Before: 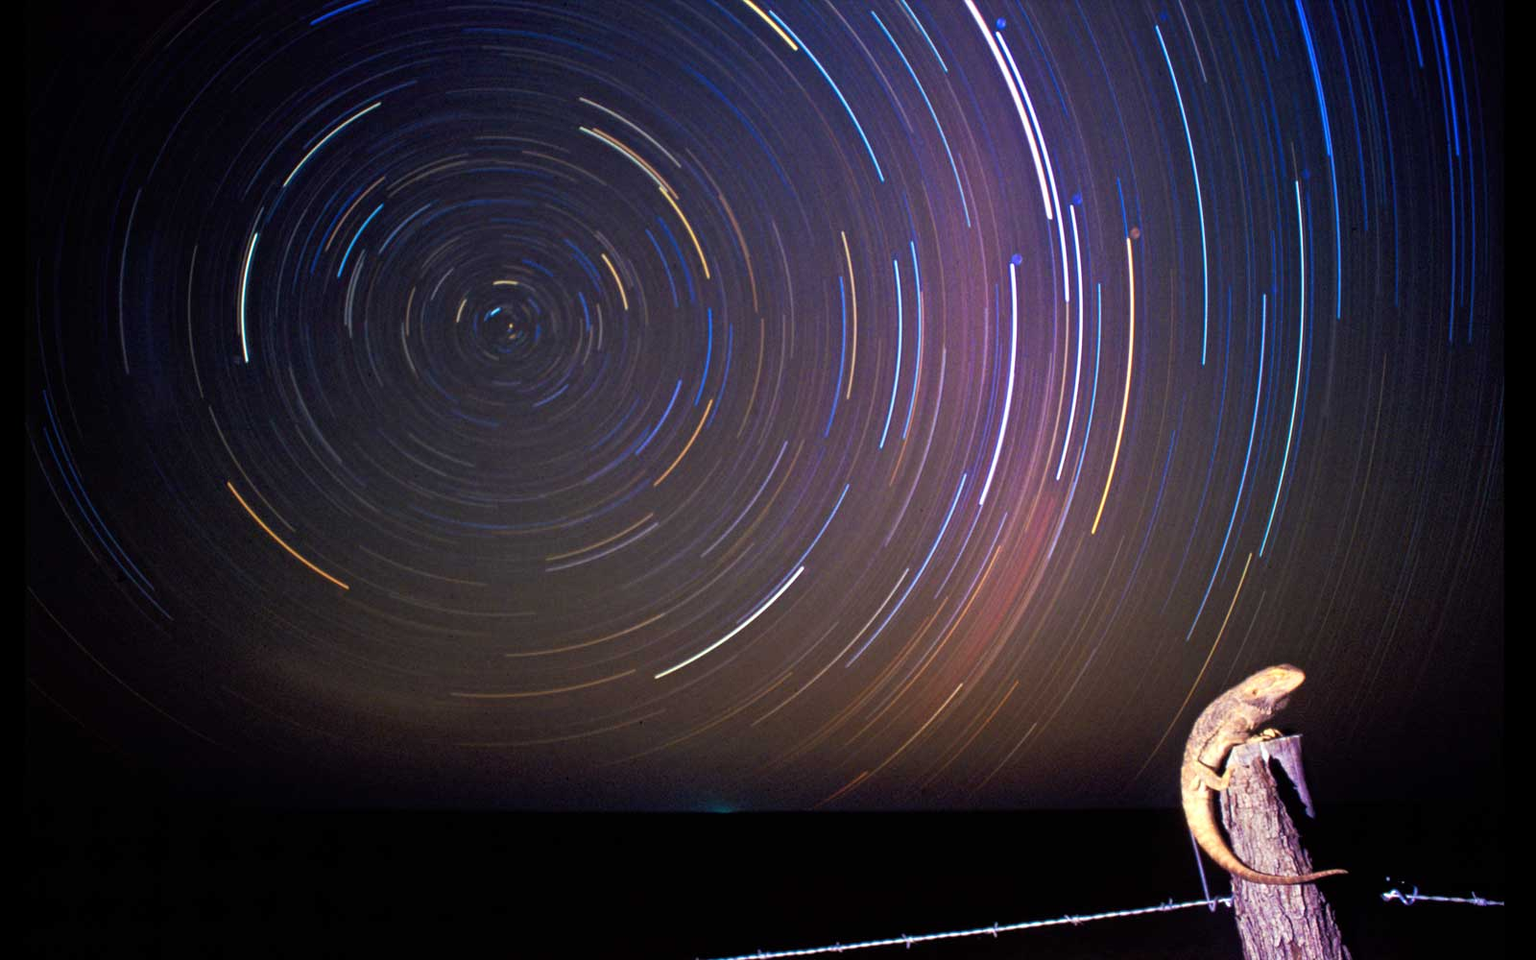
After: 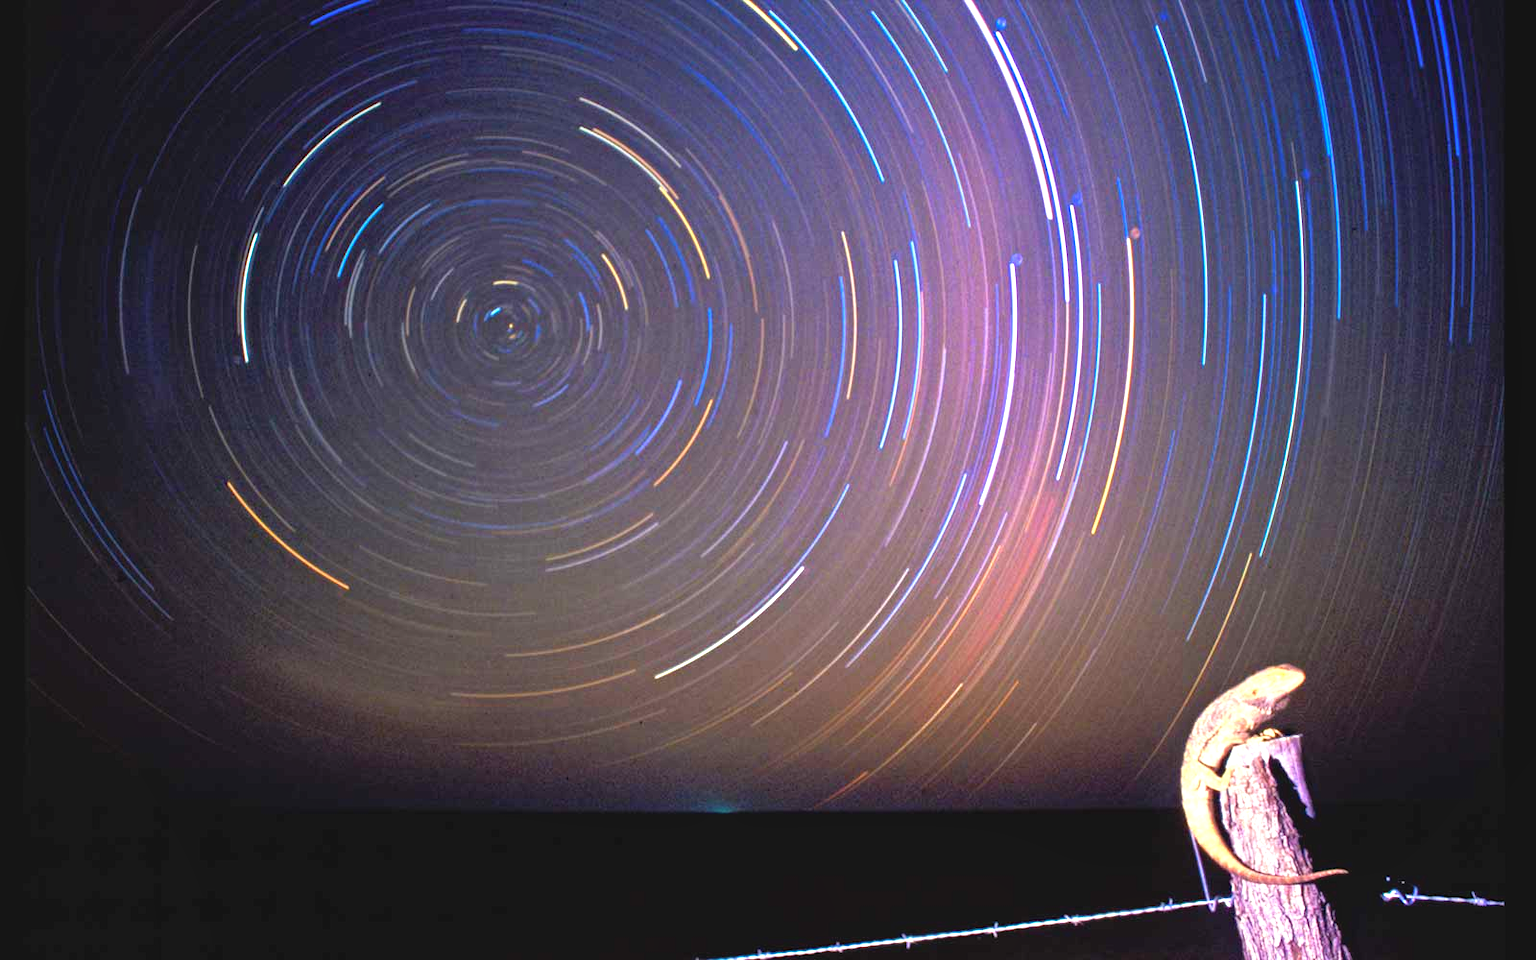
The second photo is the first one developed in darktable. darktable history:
contrast brightness saturation: contrast -0.1, brightness 0.05, saturation 0.08
local contrast: highlights 100%, shadows 100%, detail 120%, midtone range 0.2
exposure: black level correction 0, exposure 1.125 EV, compensate exposure bias true, compensate highlight preservation false
